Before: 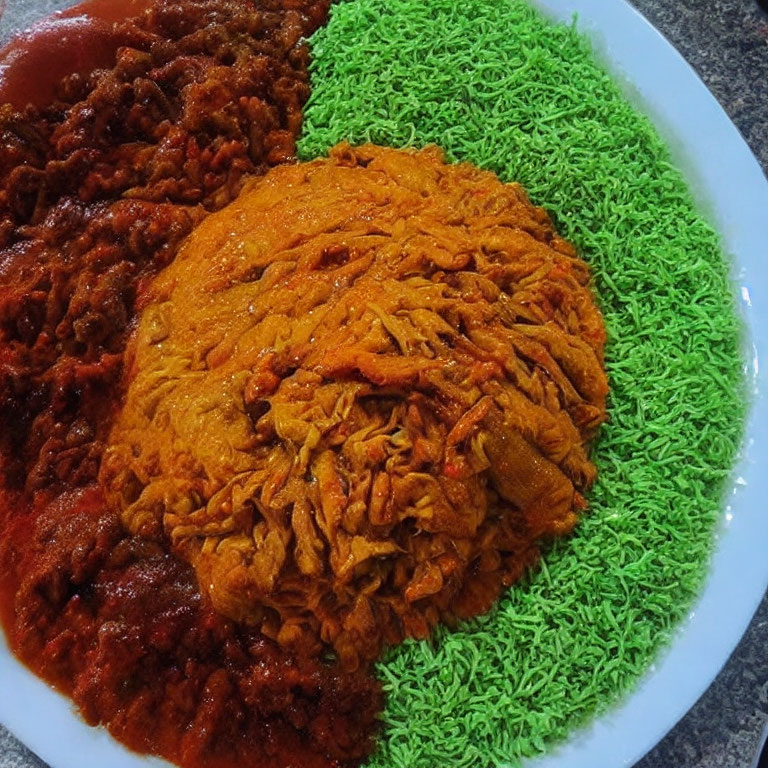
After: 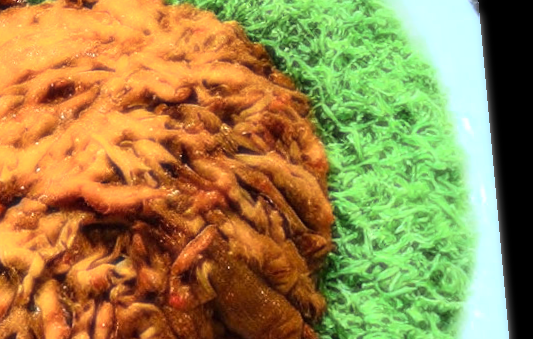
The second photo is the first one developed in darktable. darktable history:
crop: left 36.005%, top 18.293%, right 0.31%, bottom 38.444%
bloom: size 0%, threshold 54.82%, strength 8.31%
tone equalizer: -8 EV -0.417 EV, -7 EV -0.389 EV, -6 EV -0.333 EV, -5 EV -0.222 EV, -3 EV 0.222 EV, -2 EV 0.333 EV, -1 EV 0.389 EV, +0 EV 0.417 EV, edges refinement/feathering 500, mask exposure compensation -1.57 EV, preserve details no
rotate and perspective: rotation 0.128°, lens shift (vertical) -0.181, lens shift (horizontal) -0.044, shear 0.001, automatic cropping off
